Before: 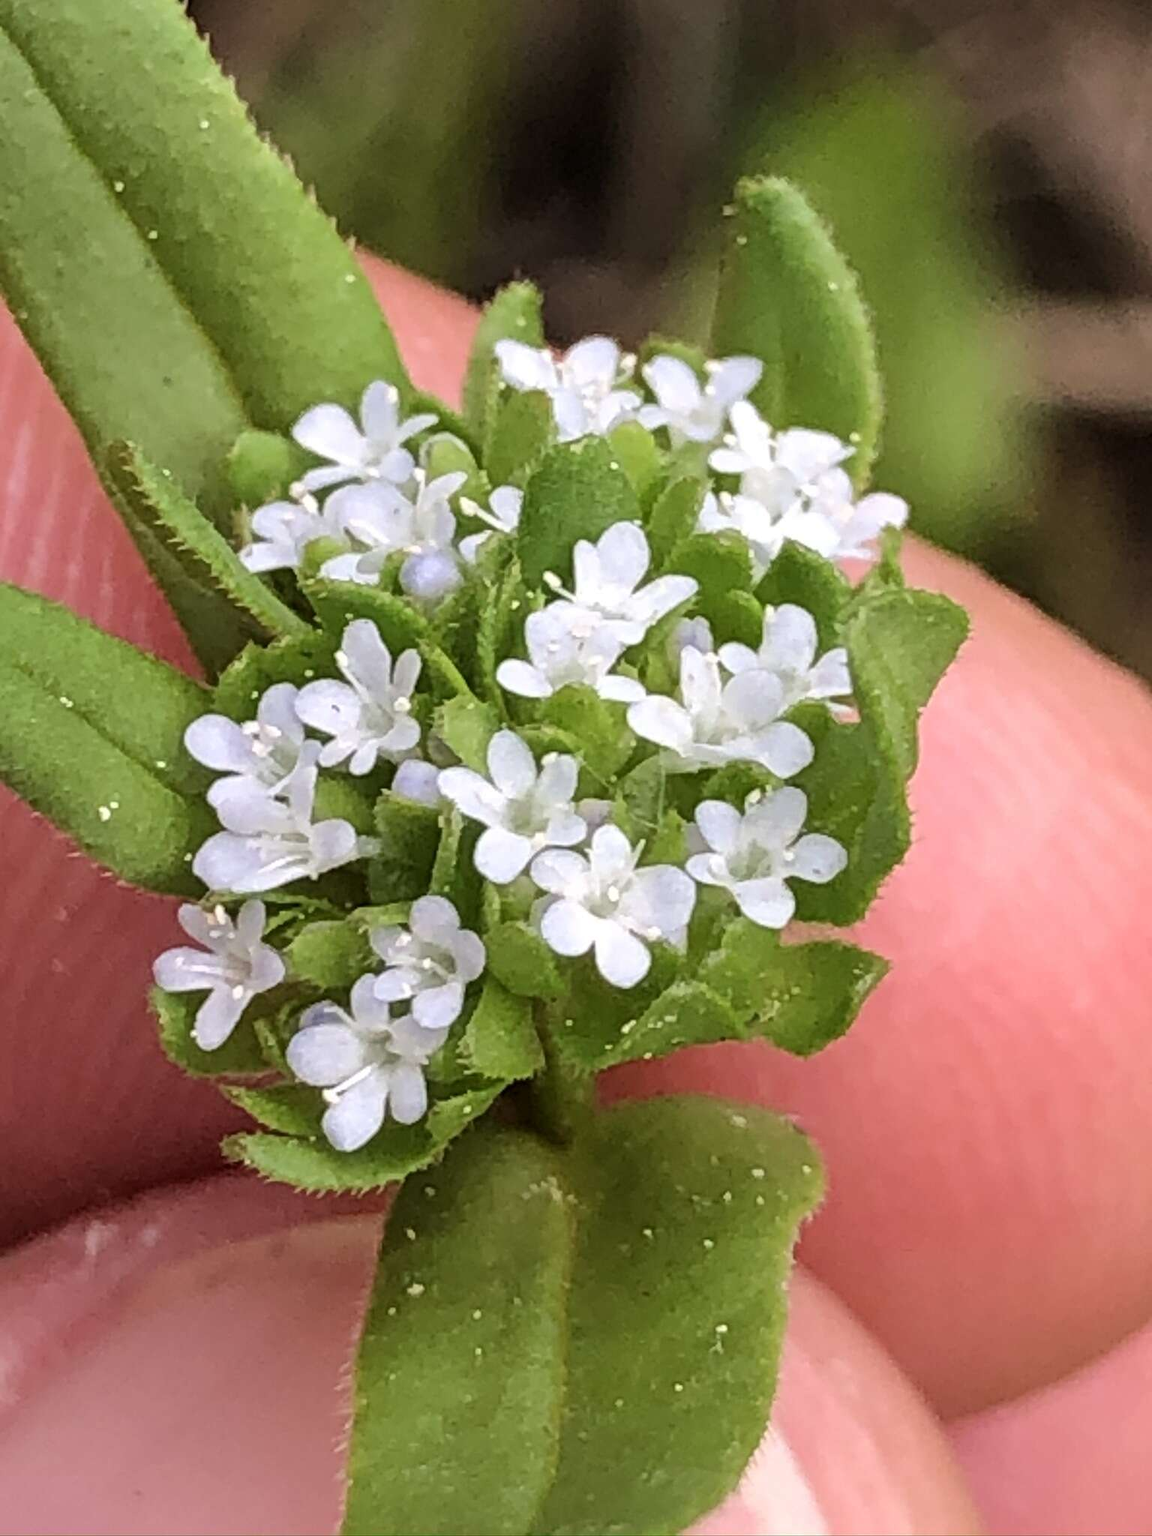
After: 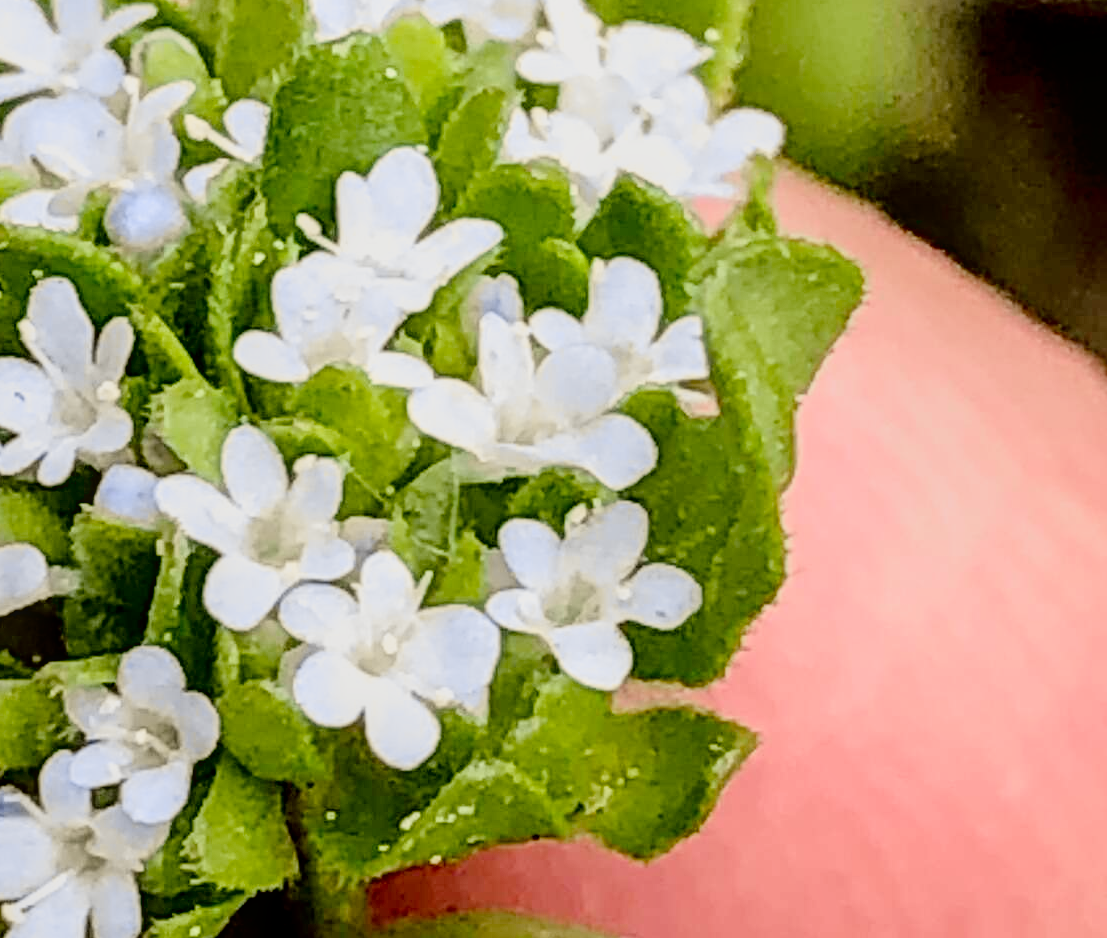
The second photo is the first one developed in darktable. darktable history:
exposure: exposure -0.001 EV, compensate highlight preservation false
local contrast: on, module defaults
filmic rgb: black relative exposure -7.77 EV, white relative exposure 4.36 EV, target black luminance 0%, hardness 3.76, latitude 50.64%, contrast 1.076, highlights saturation mix 9.37%, shadows ↔ highlights balance -0.271%, preserve chrominance no, color science v3 (2019), use custom middle-gray values true
tone curve: curves: ch0 [(0.017, 0) (0.122, 0.046) (0.295, 0.297) (0.449, 0.505) (0.559, 0.629) (0.729, 0.796) (0.879, 0.898) (1, 0.97)]; ch1 [(0, 0) (0.393, 0.4) (0.447, 0.447) (0.485, 0.497) (0.522, 0.503) (0.539, 0.52) (0.606, 0.6) (0.696, 0.679) (1, 1)]; ch2 [(0, 0) (0.369, 0.388) (0.449, 0.431) (0.499, 0.501) (0.516, 0.536) (0.604, 0.599) (0.741, 0.763) (1, 1)], color space Lab, independent channels, preserve colors none
crop and rotate: left 27.902%, top 26.763%, bottom 27.435%
